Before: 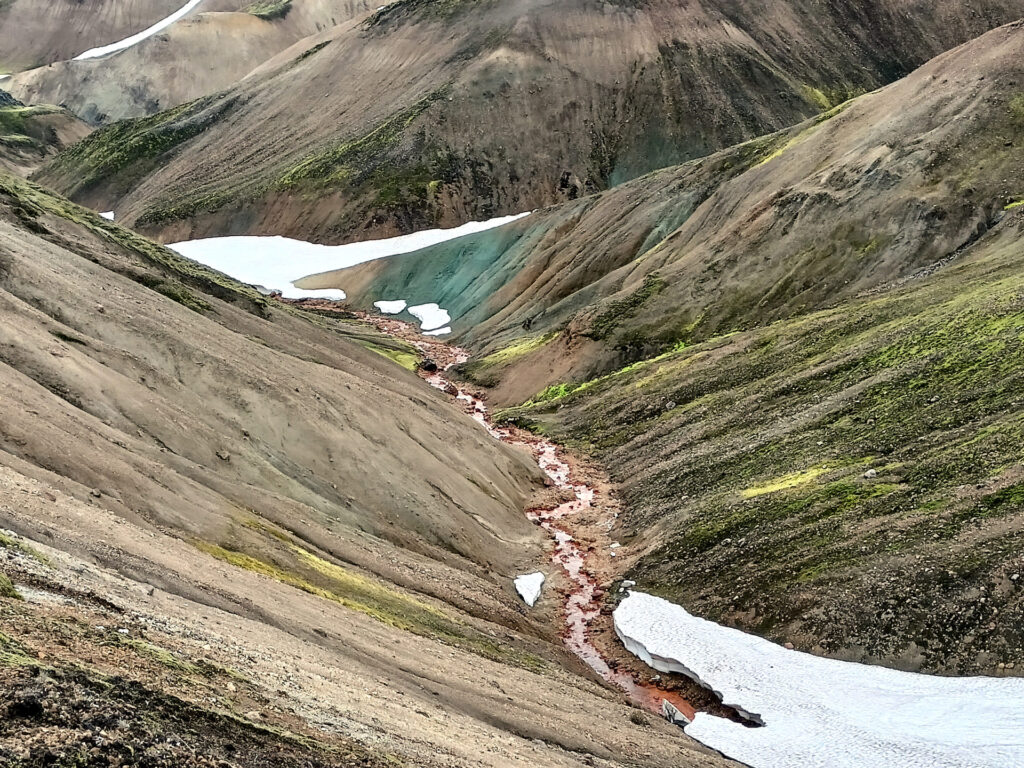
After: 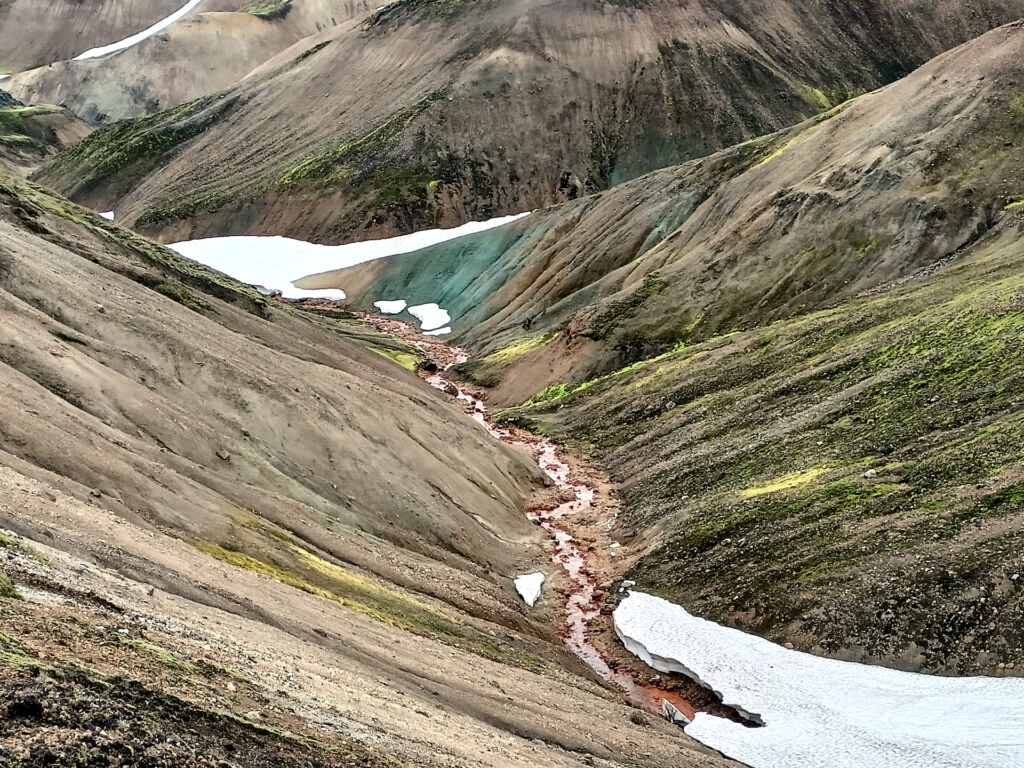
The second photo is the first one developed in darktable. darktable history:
local contrast: mode bilateral grid, contrast 20, coarseness 49, detail 128%, midtone range 0.2
